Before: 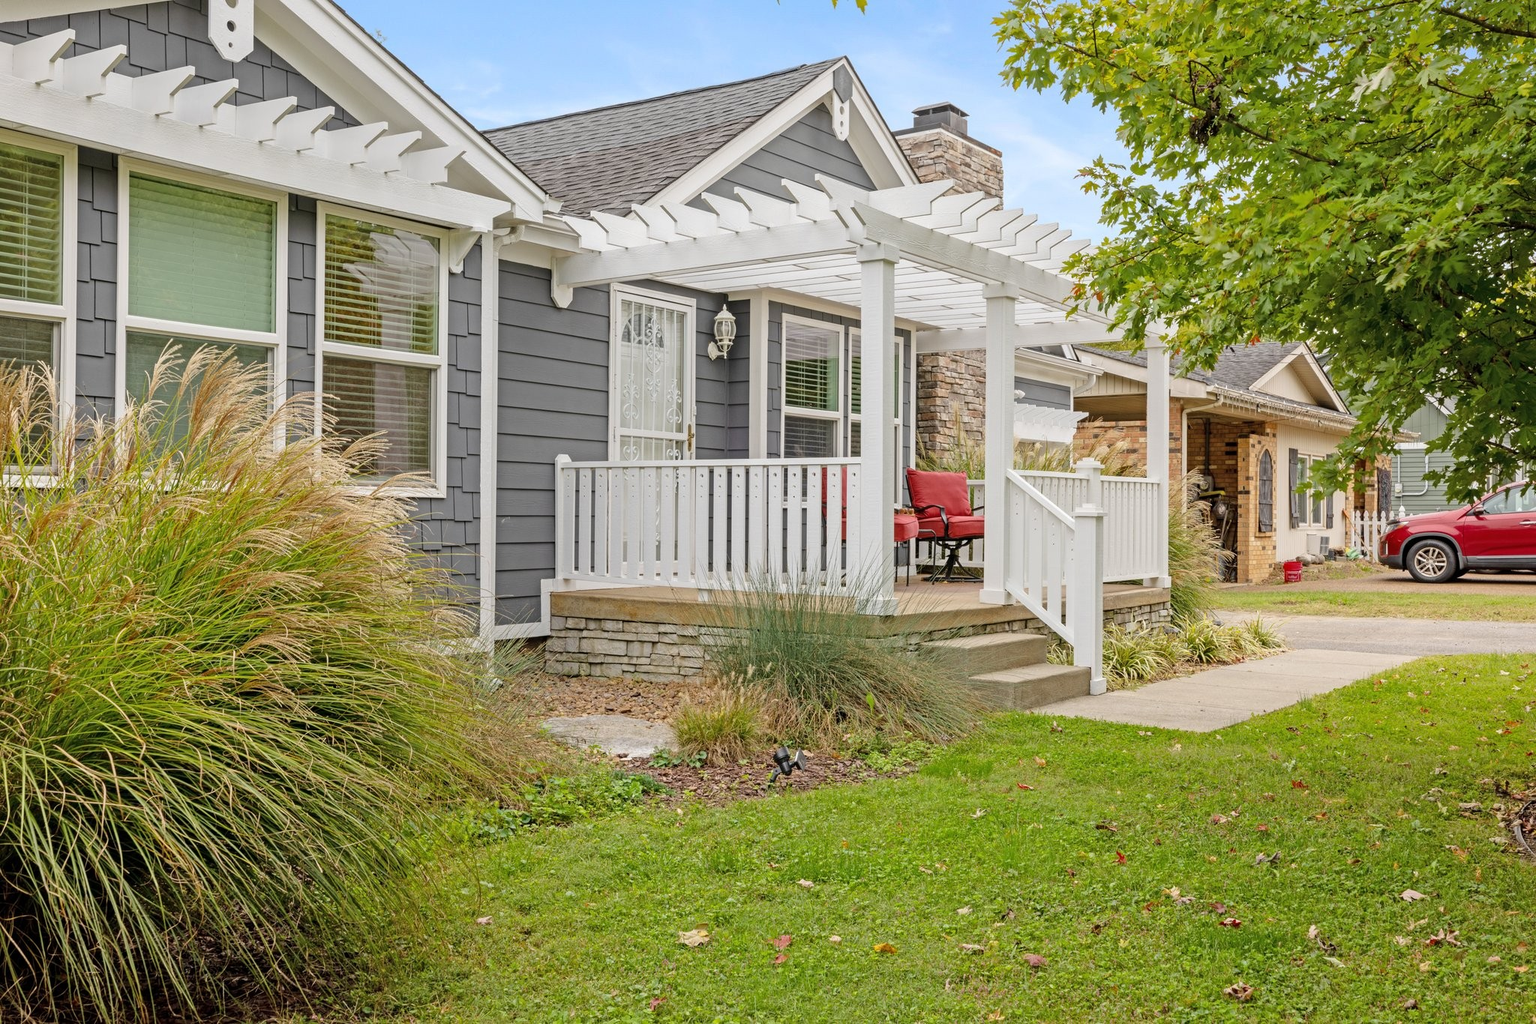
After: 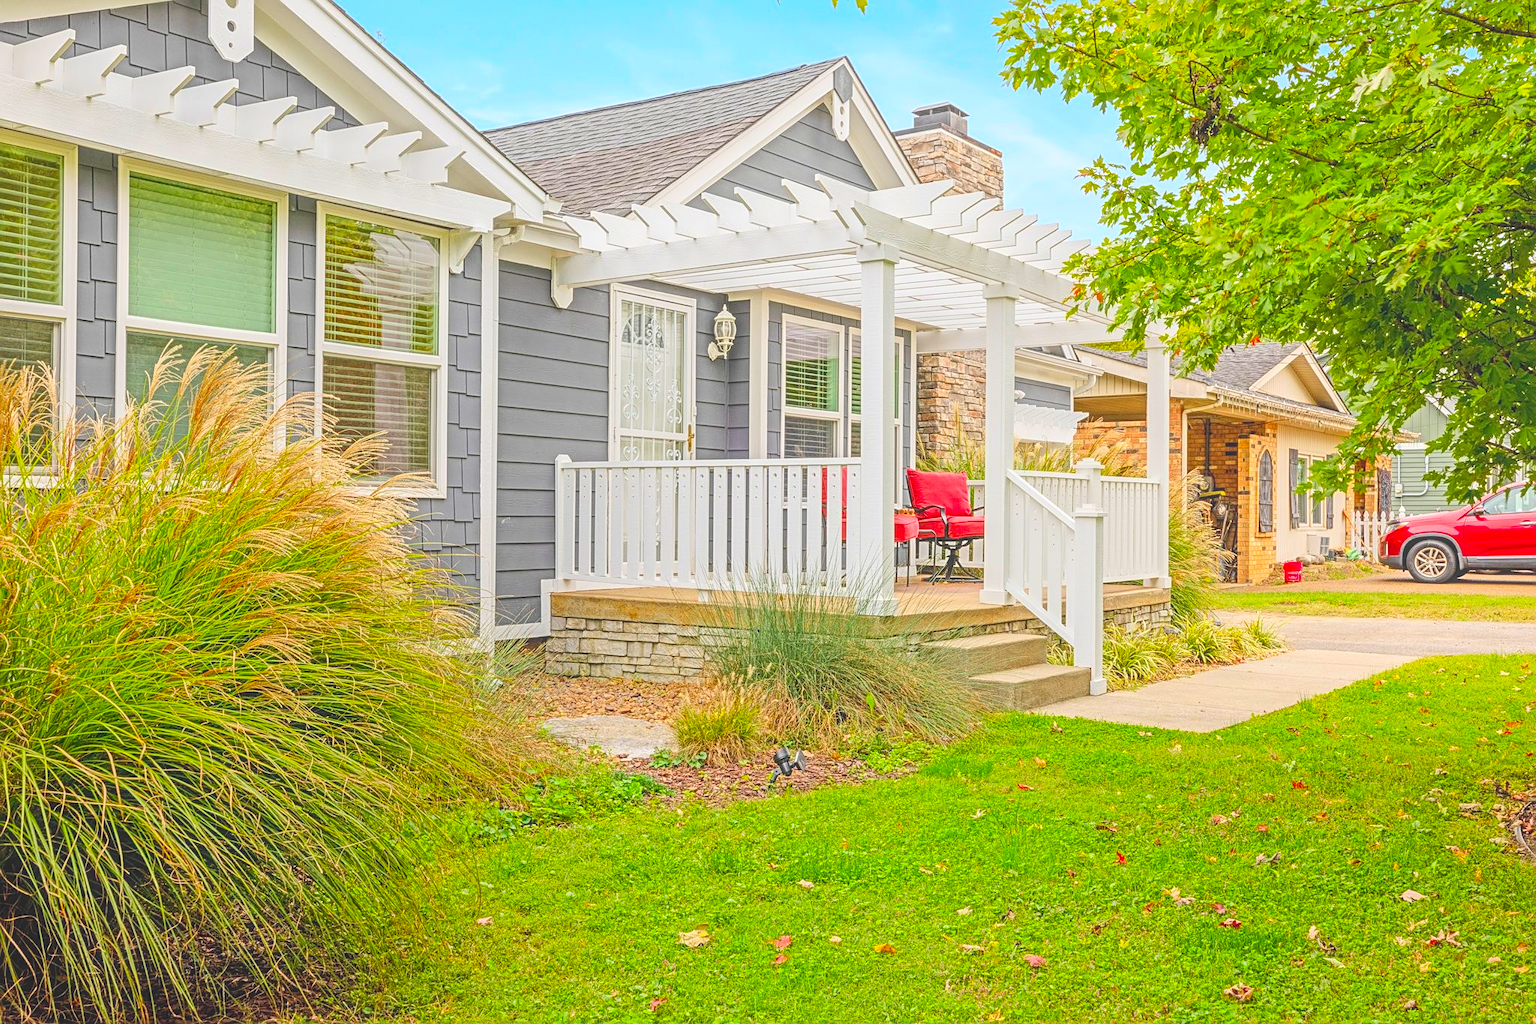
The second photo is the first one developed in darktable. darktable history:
contrast brightness saturation: contrast 0.201, brightness 0.204, saturation 0.78
sharpen: on, module defaults
local contrast: highlights 71%, shadows 12%, midtone range 0.197
